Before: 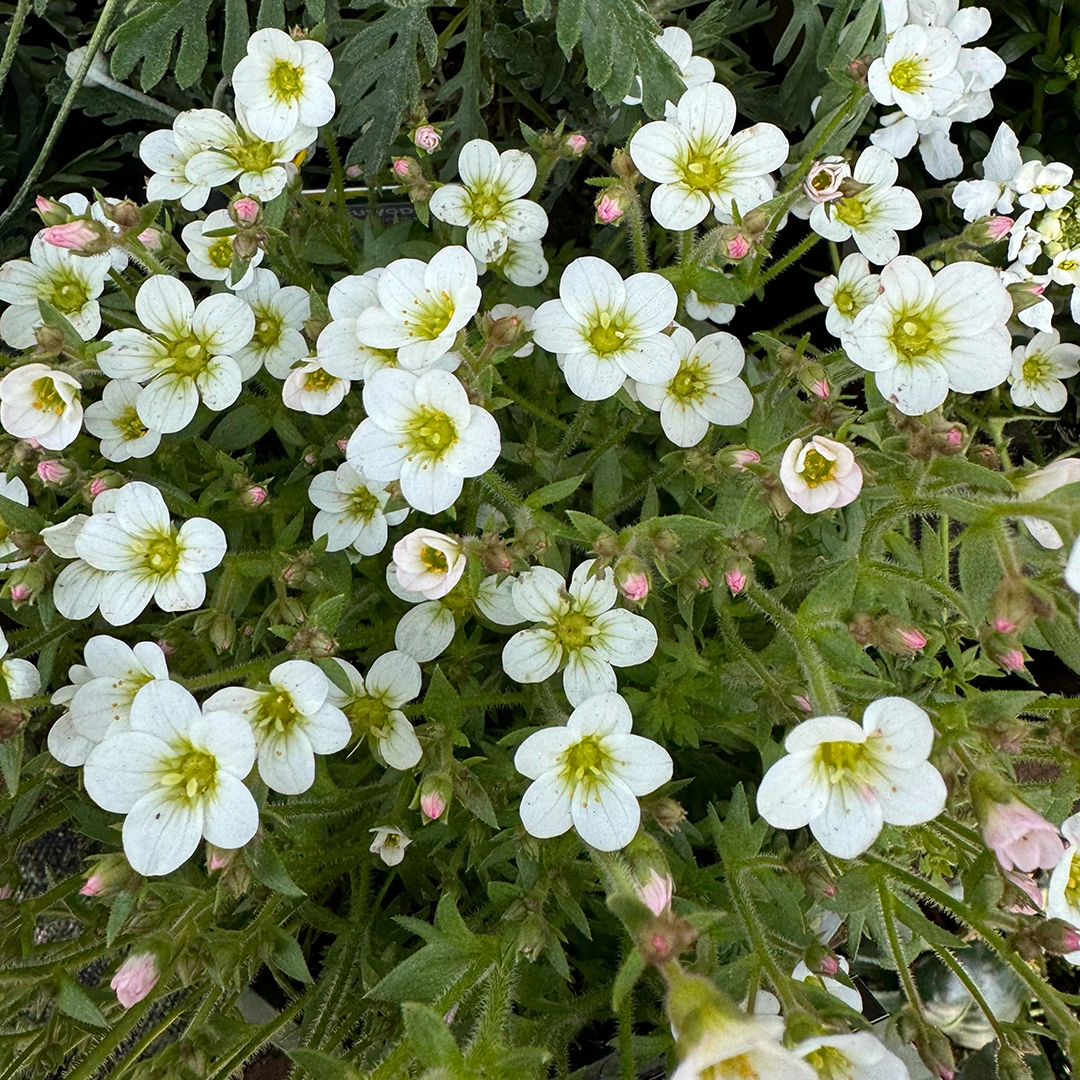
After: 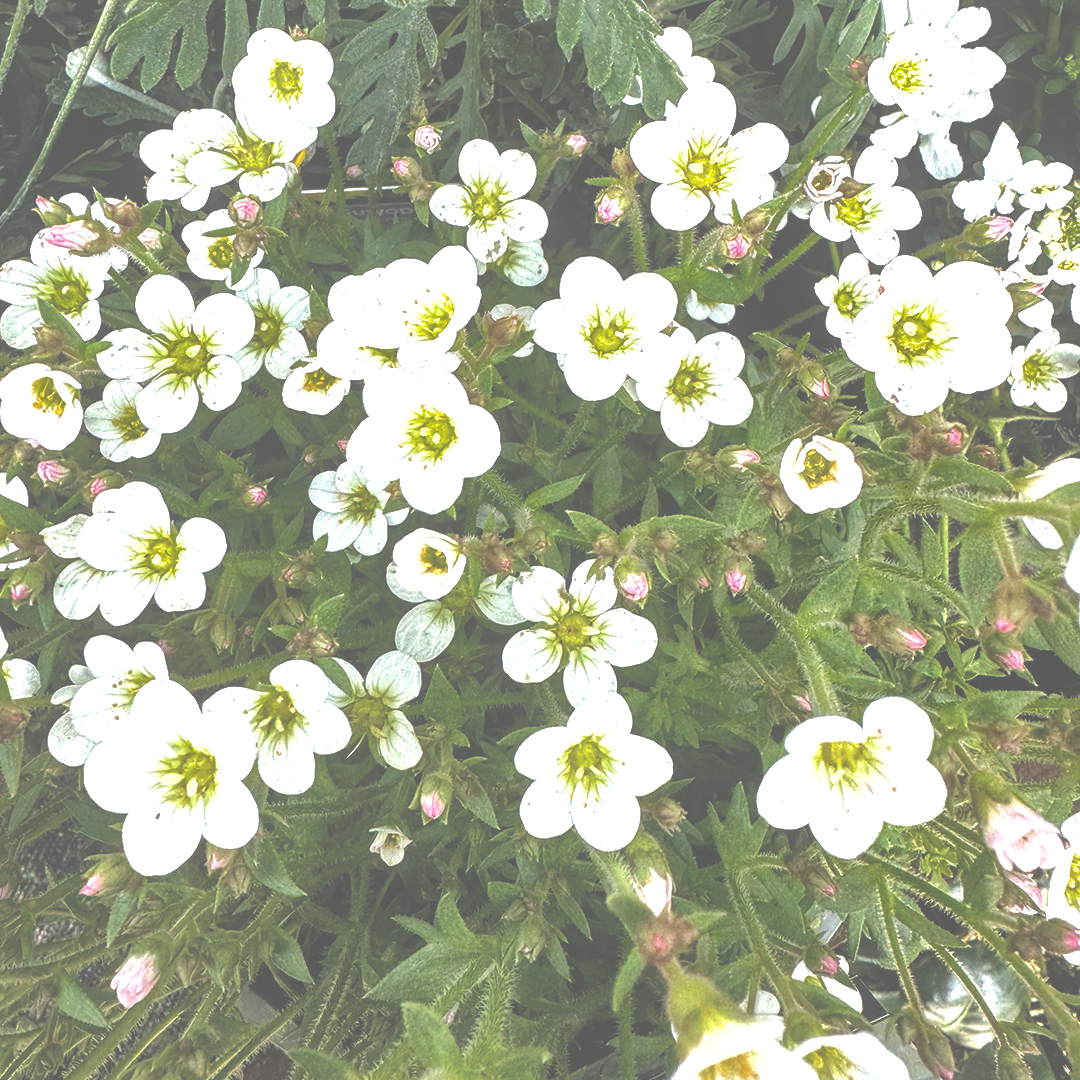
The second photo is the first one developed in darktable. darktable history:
local contrast: on, module defaults
tone equalizer: -8 EV -0.431 EV, -7 EV -0.357 EV, -6 EV -0.33 EV, -5 EV -0.229 EV, -3 EV 0.216 EV, -2 EV 0.361 EV, -1 EV 0.415 EV, +0 EV 0.412 EV
shadows and highlights: highlights -59.94
exposure: black level correction -0.07, exposure 0.502 EV, compensate highlight preservation false
